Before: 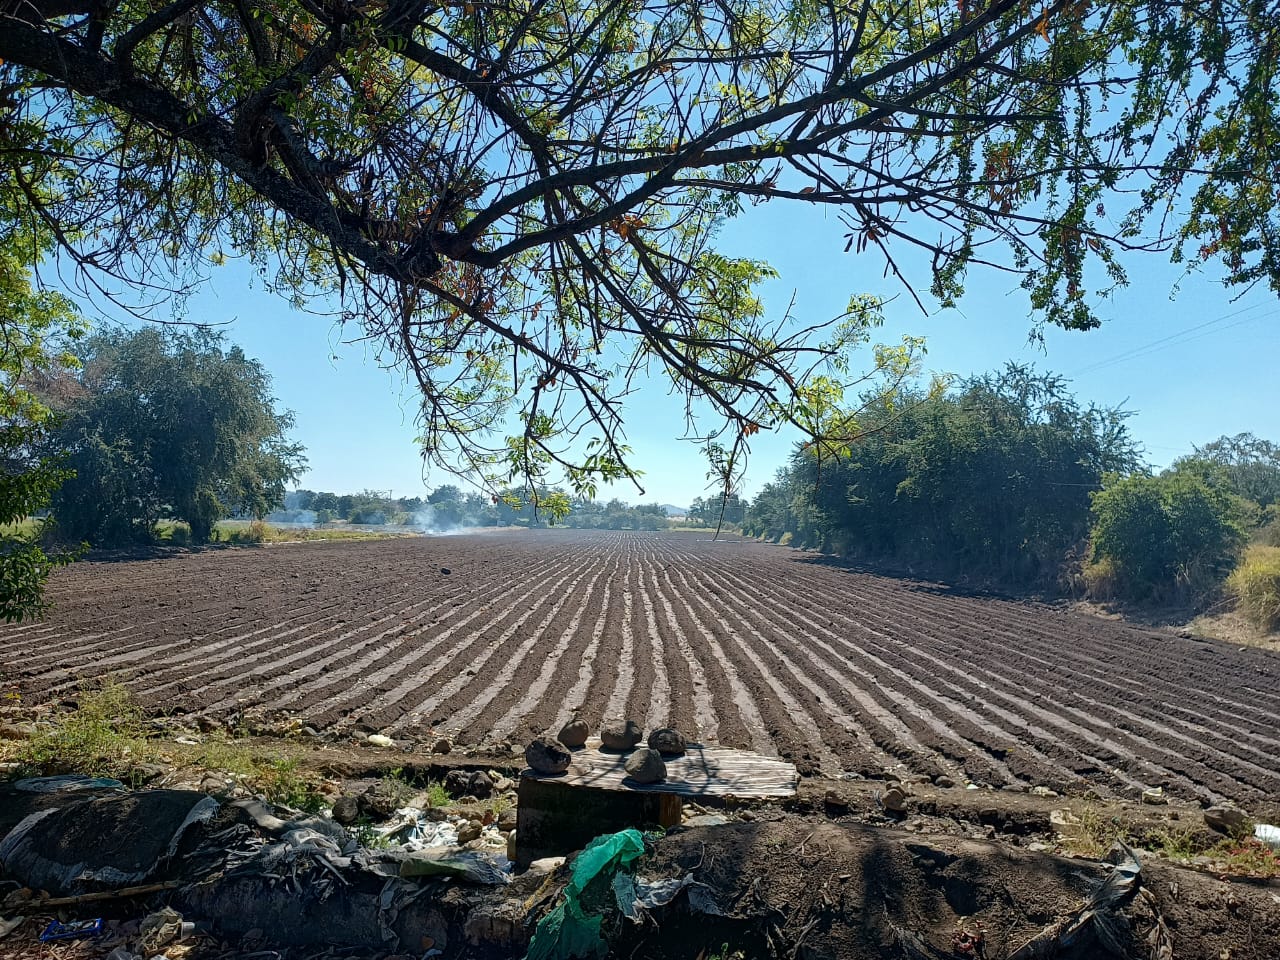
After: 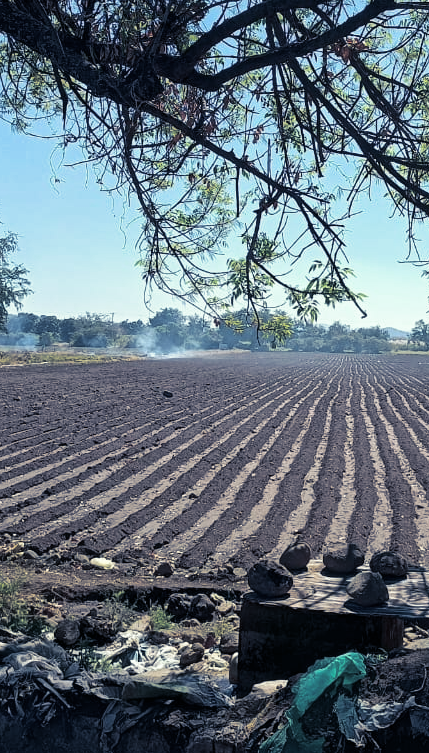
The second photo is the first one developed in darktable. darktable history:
crop and rotate: left 21.77%, top 18.528%, right 44.676%, bottom 2.997%
split-toning: shadows › hue 230.4°
